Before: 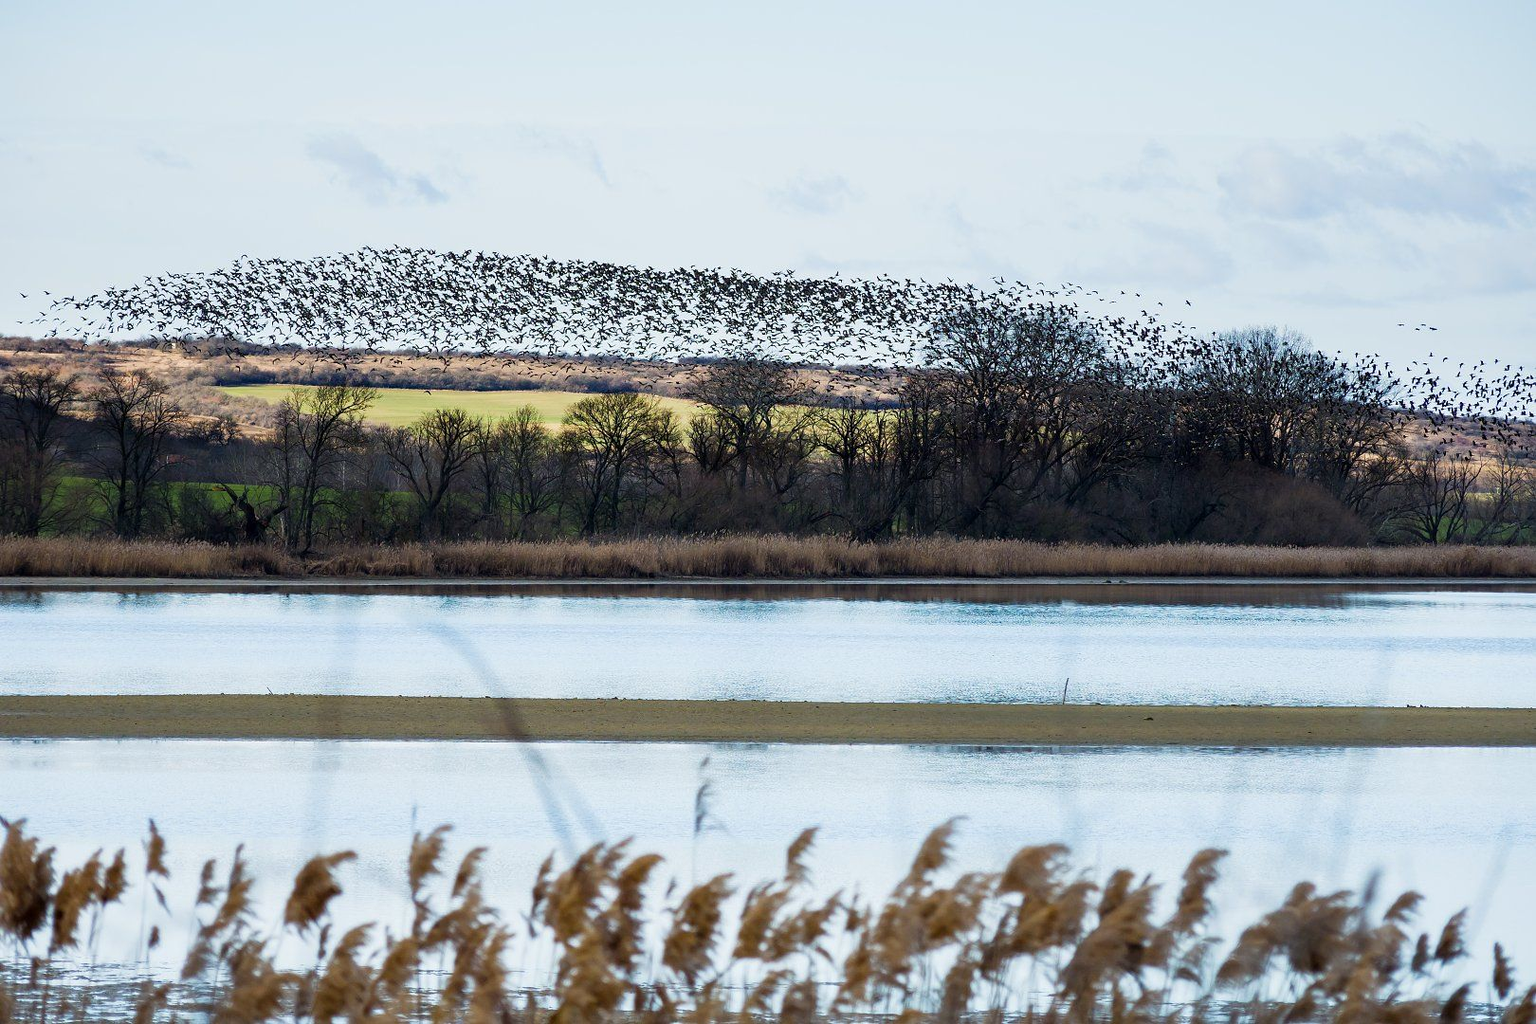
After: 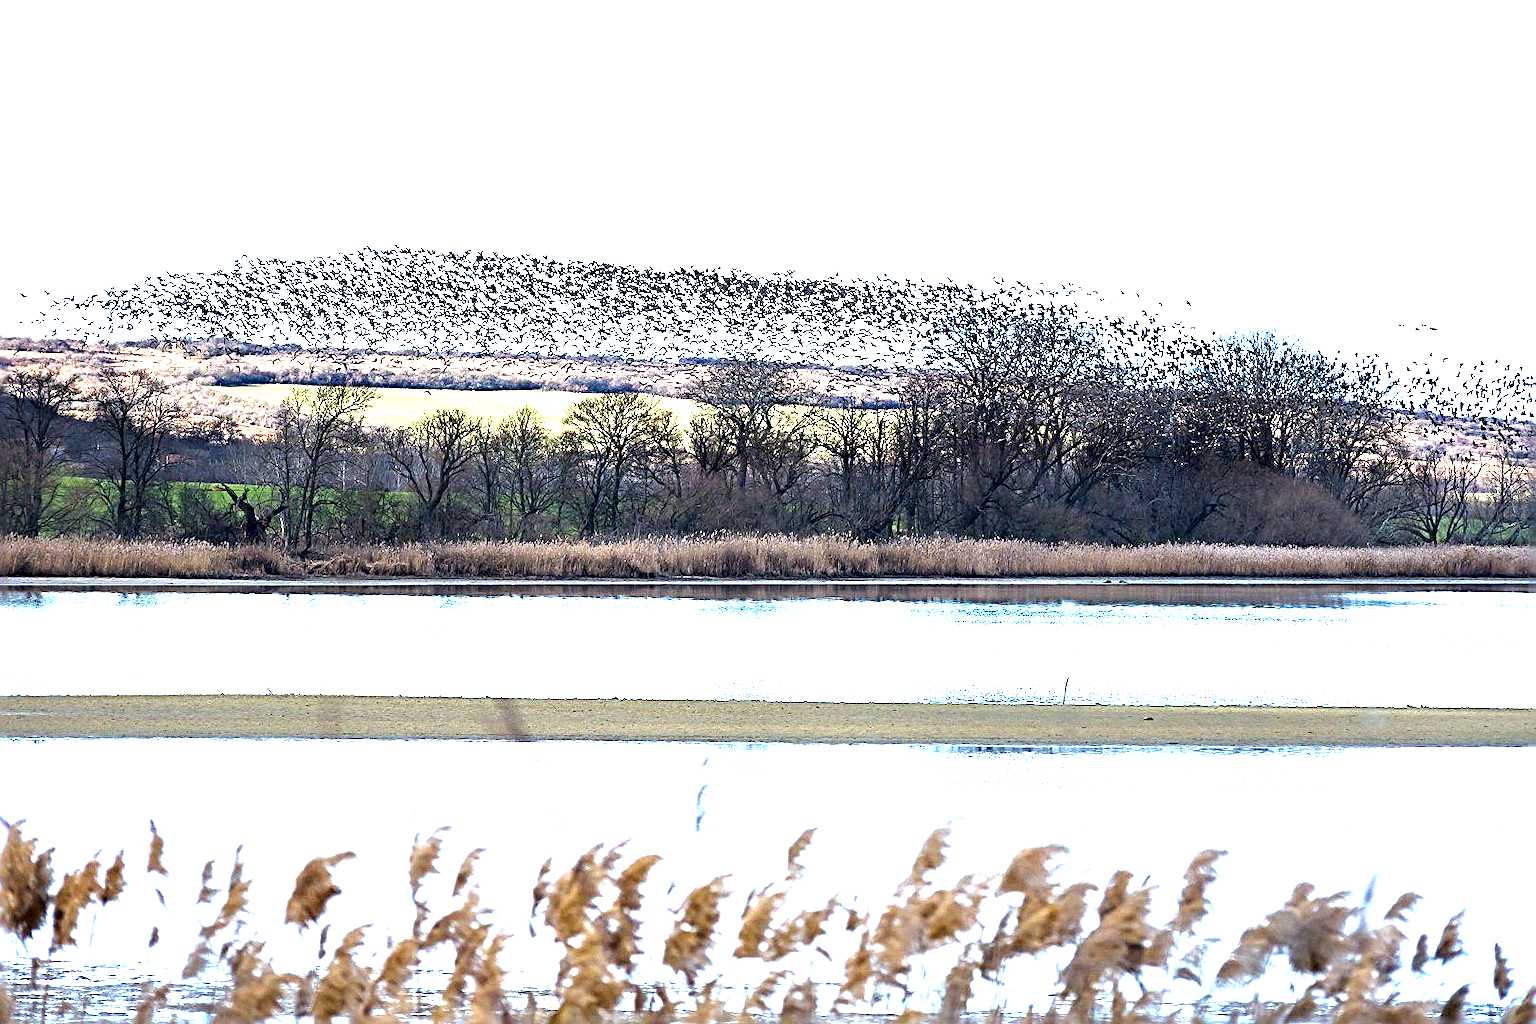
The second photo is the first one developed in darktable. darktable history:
exposure: black level correction 0, exposure 1.993 EV, compensate exposure bias true, compensate highlight preservation false
sharpen: radius 3.04, amount 0.766
color calibration: illuminant as shot in camera, x 0.358, y 0.373, temperature 4628.91 K
tone equalizer: edges refinement/feathering 500, mask exposure compensation -1.57 EV, preserve details no
